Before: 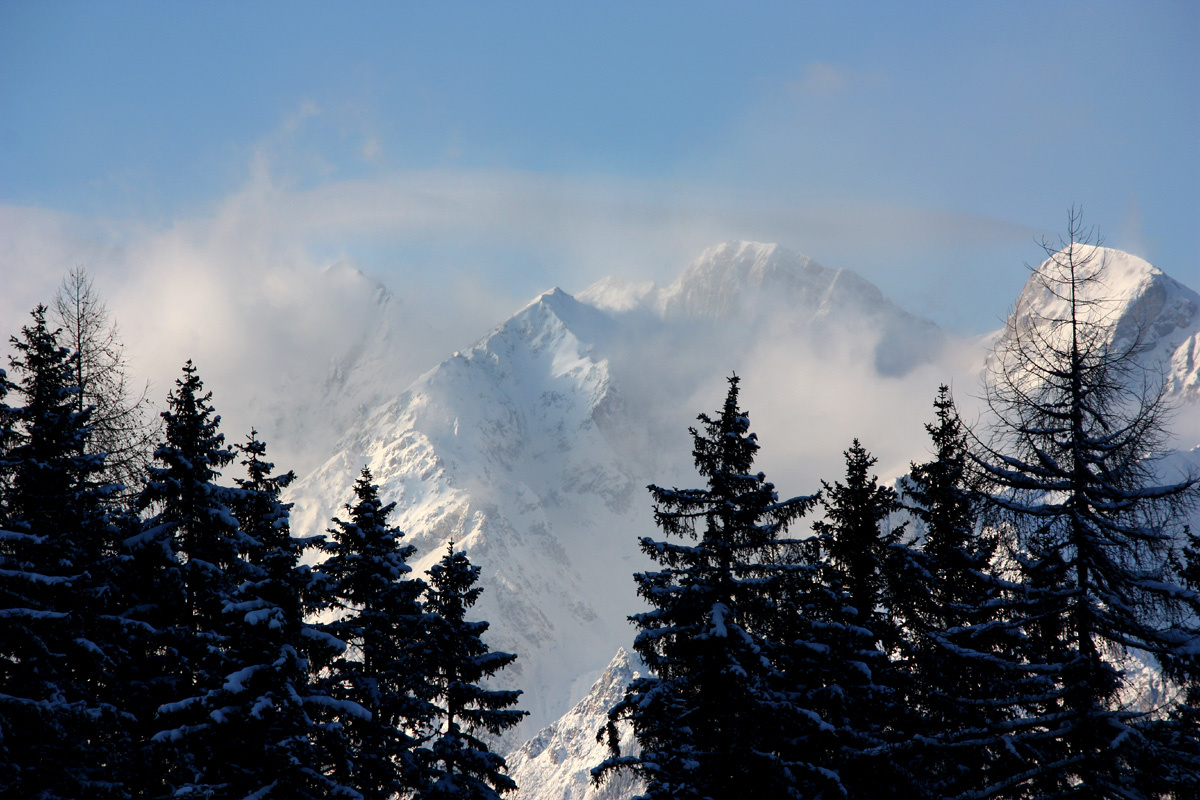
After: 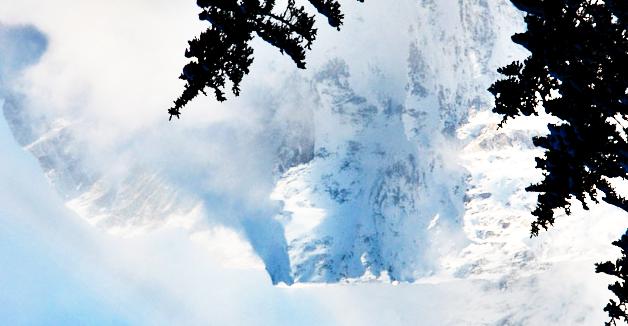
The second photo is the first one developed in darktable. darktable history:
tone equalizer: edges refinement/feathering 500, mask exposure compensation -1.57 EV, preserve details no
tone curve: curves: ch0 [(0, 0) (0.003, 0.002) (0.011, 0.005) (0.025, 0.011) (0.044, 0.017) (0.069, 0.021) (0.1, 0.027) (0.136, 0.035) (0.177, 0.05) (0.224, 0.076) (0.277, 0.126) (0.335, 0.212) (0.399, 0.333) (0.468, 0.473) (0.543, 0.627) (0.623, 0.784) (0.709, 0.9) (0.801, 0.963) (0.898, 0.988) (1, 1)], preserve colors none
crop and rotate: angle 147.65°, left 9.164%, top 15.636%, right 4.512%, bottom 17.058%
contrast equalizer: y [[0.6 ×6], [0.55 ×6], [0 ×6], [0 ×6], [0 ×6]]
